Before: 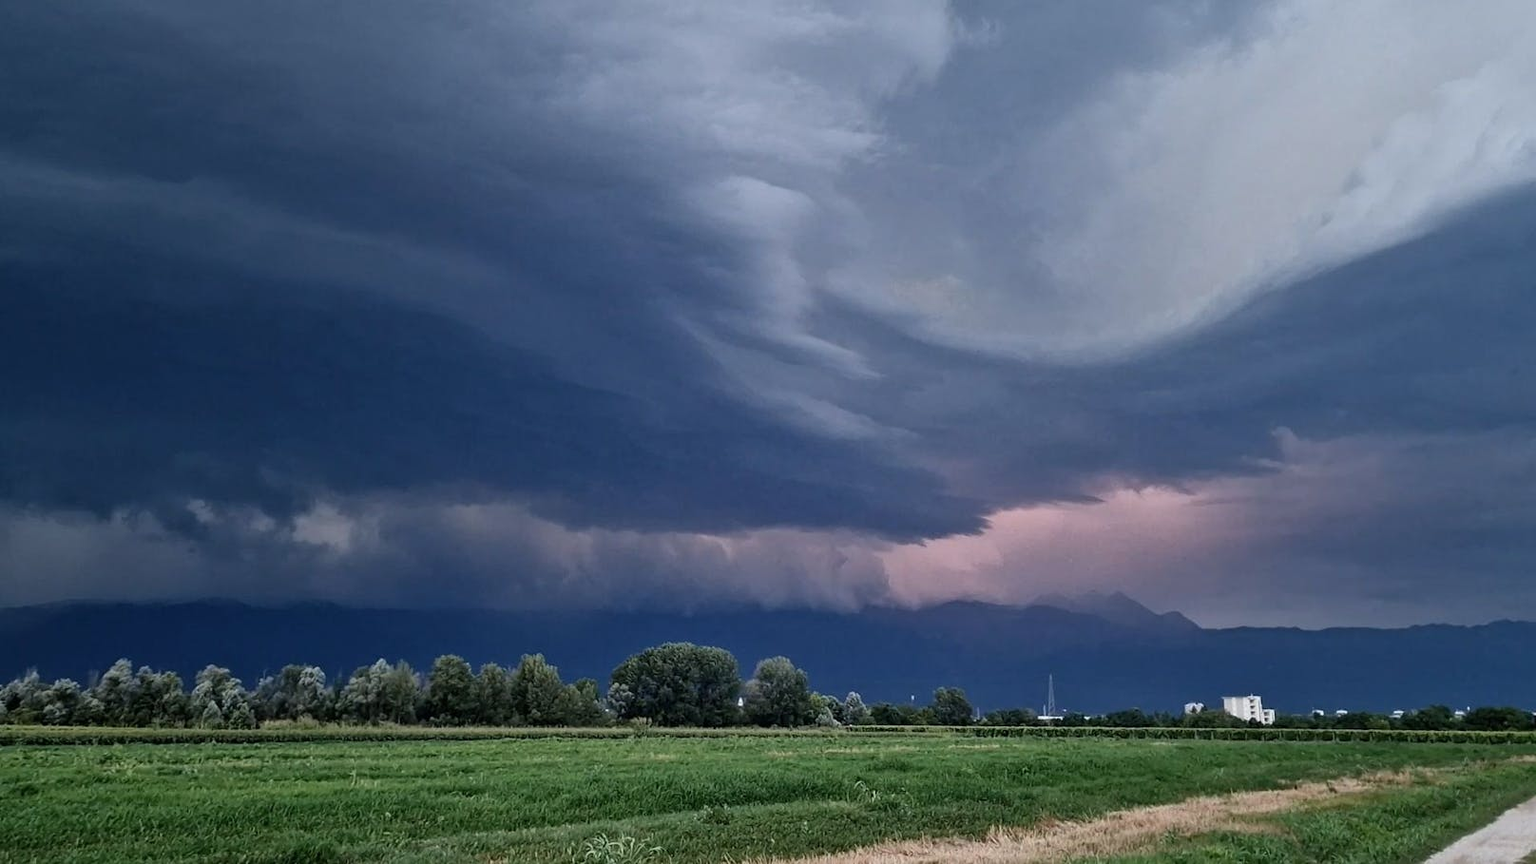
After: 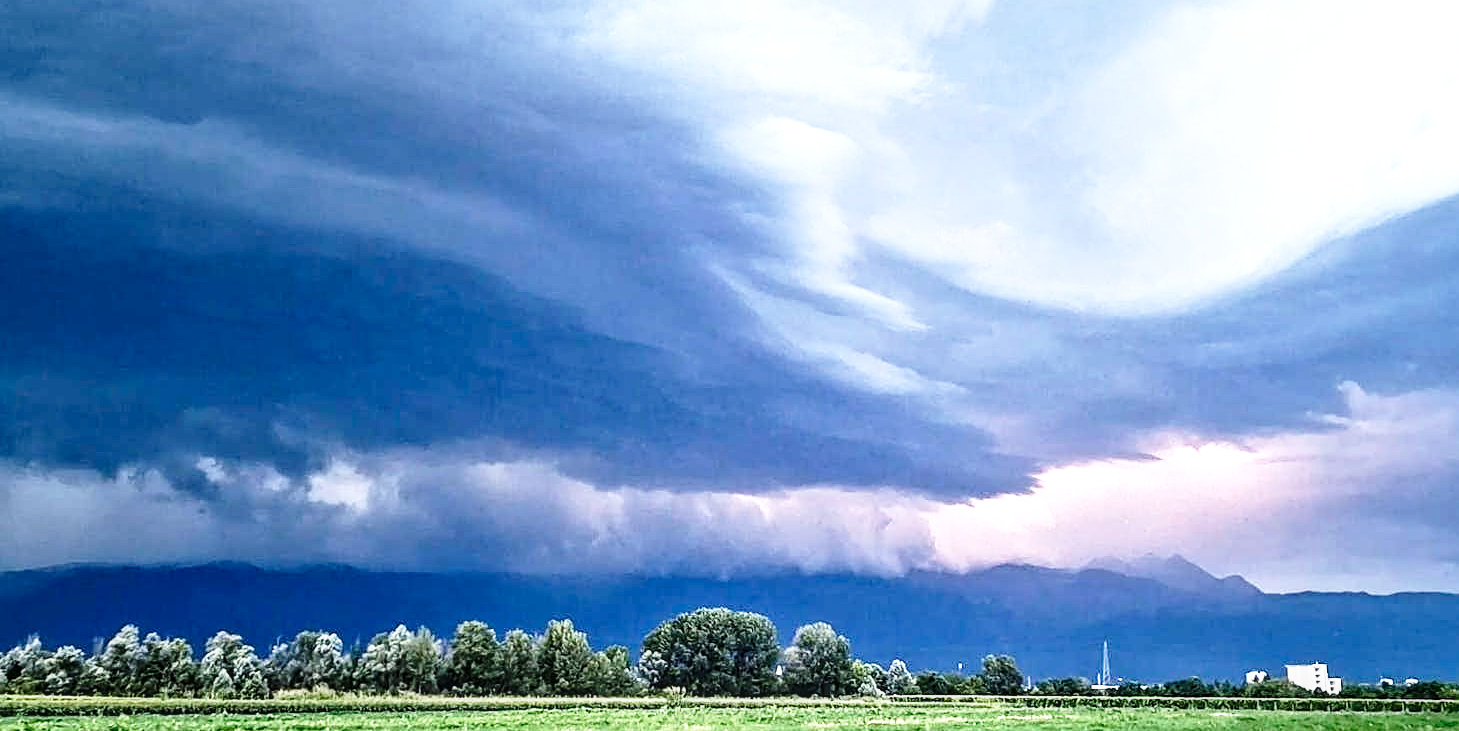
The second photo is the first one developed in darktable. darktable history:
exposure: exposure 0.778 EV, compensate exposure bias true, compensate highlight preservation false
base curve: curves: ch0 [(0, 0) (0.026, 0.03) (0.109, 0.232) (0.351, 0.748) (0.669, 0.968) (1, 1)], preserve colors none
crop: top 7.509%, right 9.711%, bottom 11.969%
sharpen: on, module defaults
shadows and highlights: shadows -28.8, highlights 30.6
local contrast: on, module defaults
tone equalizer: smoothing diameter 24.94%, edges refinement/feathering 14.86, preserve details guided filter
